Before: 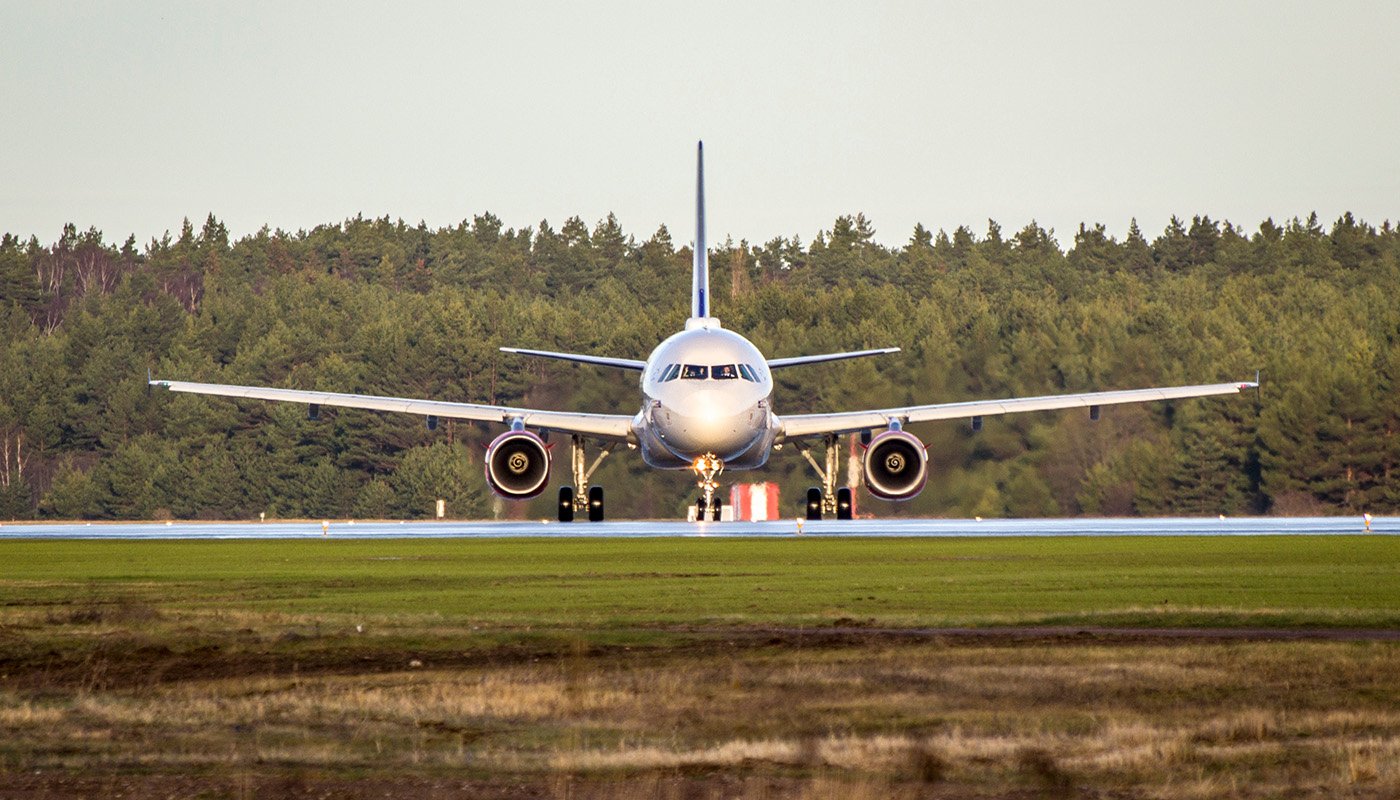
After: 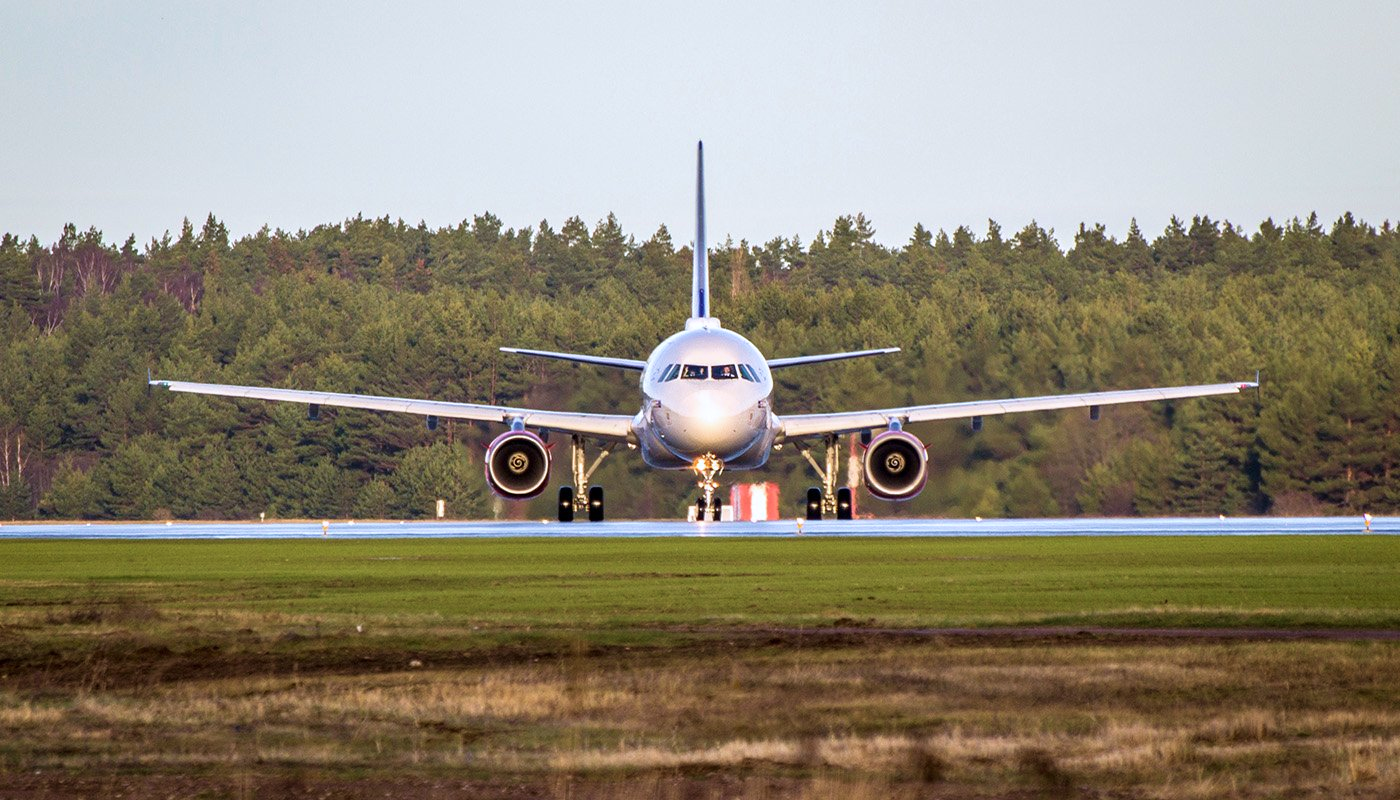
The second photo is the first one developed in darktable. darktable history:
color calibration: illuminant as shot in camera, x 0.358, y 0.373, temperature 4628.91 K
velvia: on, module defaults
